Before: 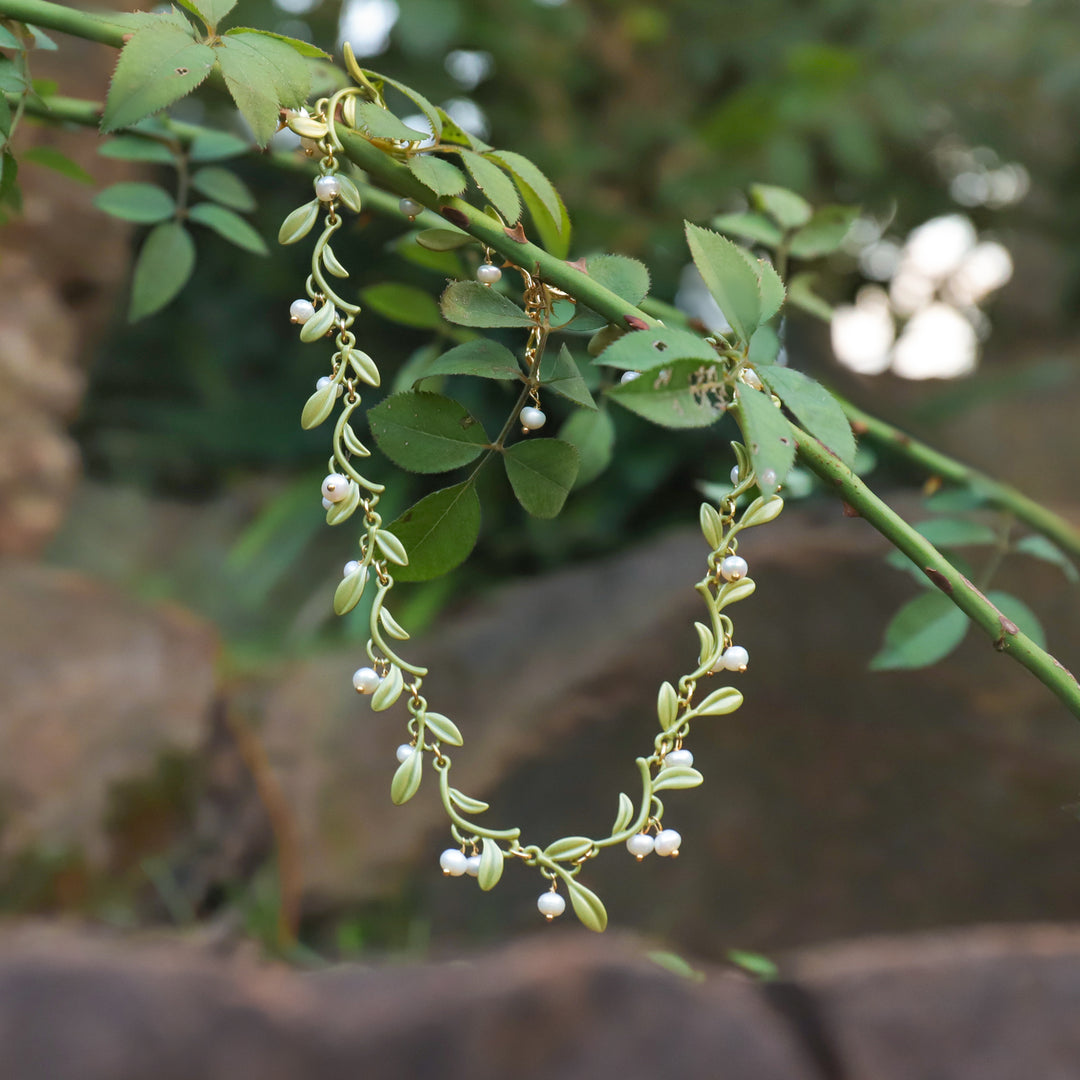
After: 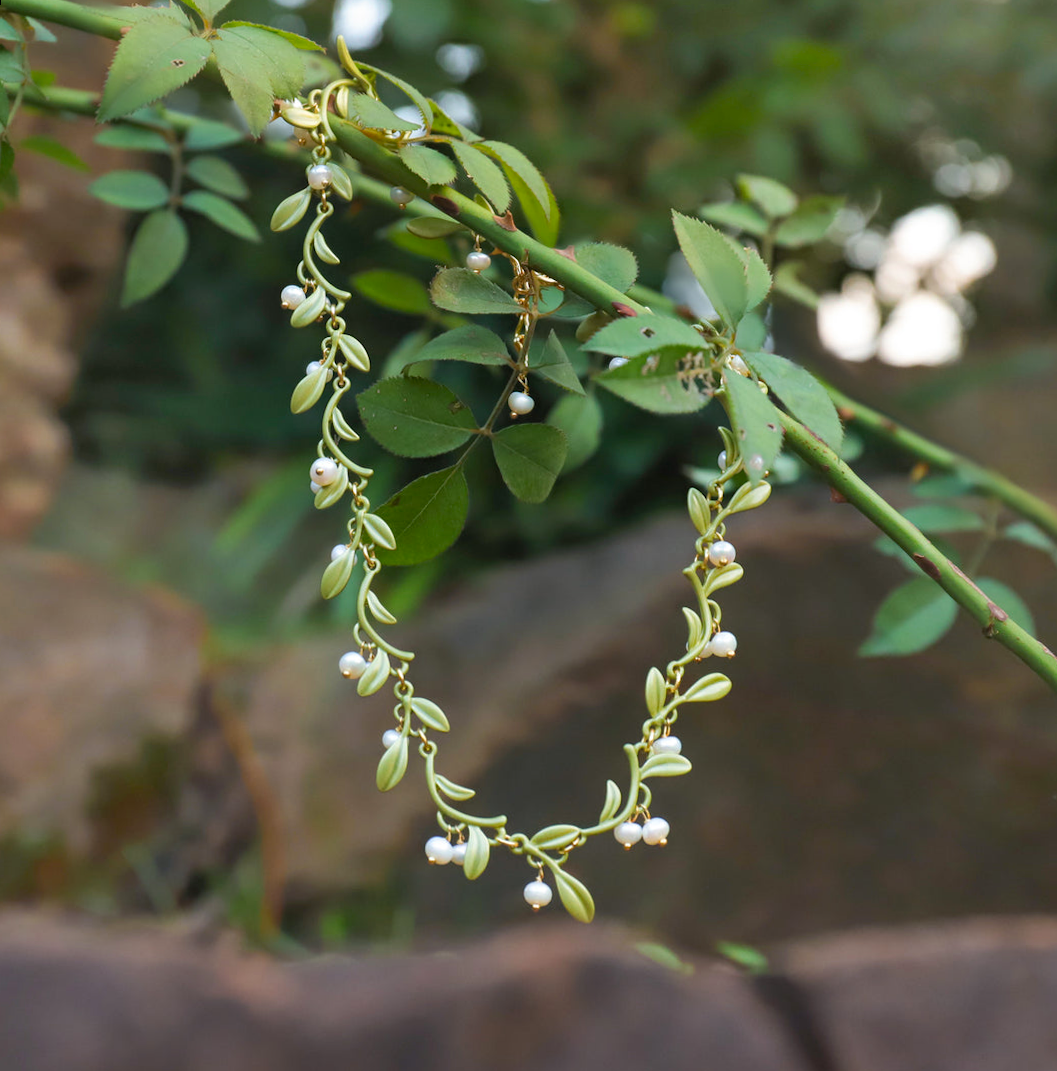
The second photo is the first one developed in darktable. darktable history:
rotate and perspective: rotation 0.226°, lens shift (vertical) -0.042, crop left 0.023, crop right 0.982, crop top 0.006, crop bottom 0.994
color balance: output saturation 110%
exposure: compensate exposure bias true, compensate highlight preservation false
